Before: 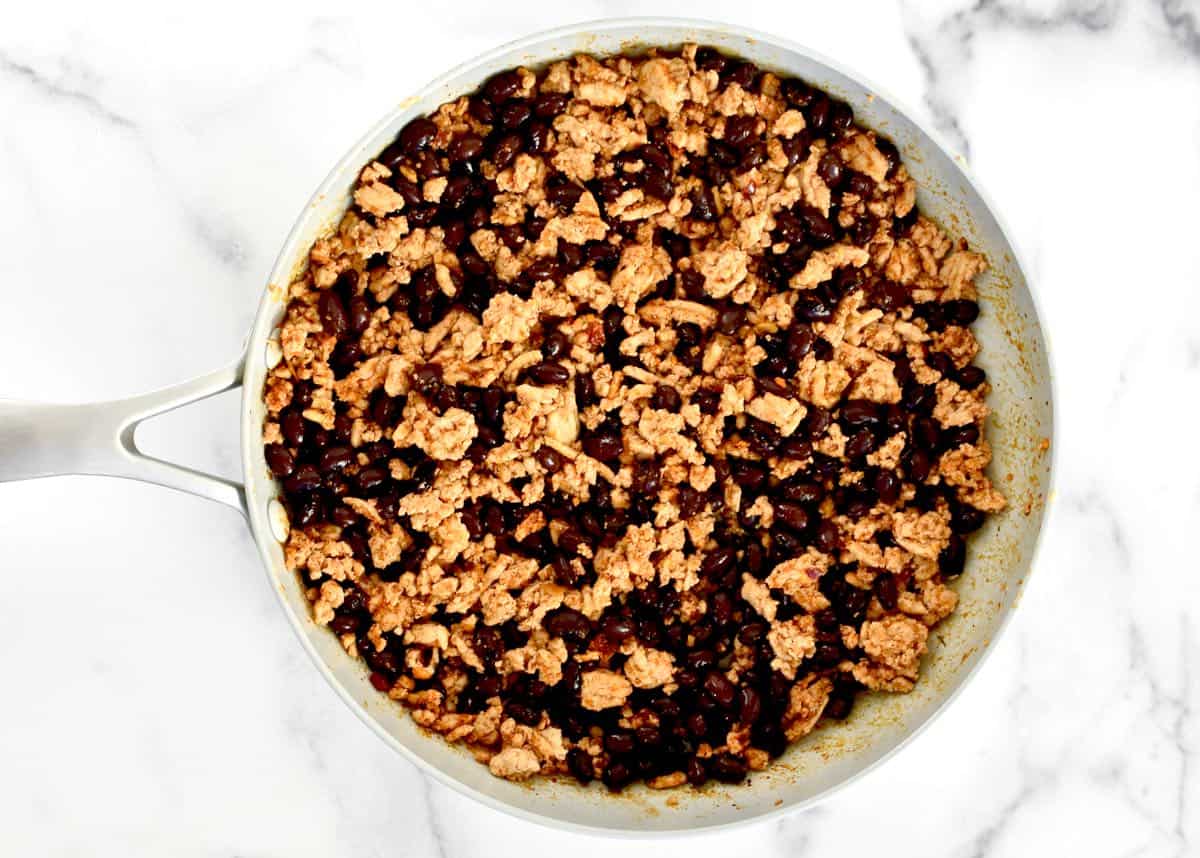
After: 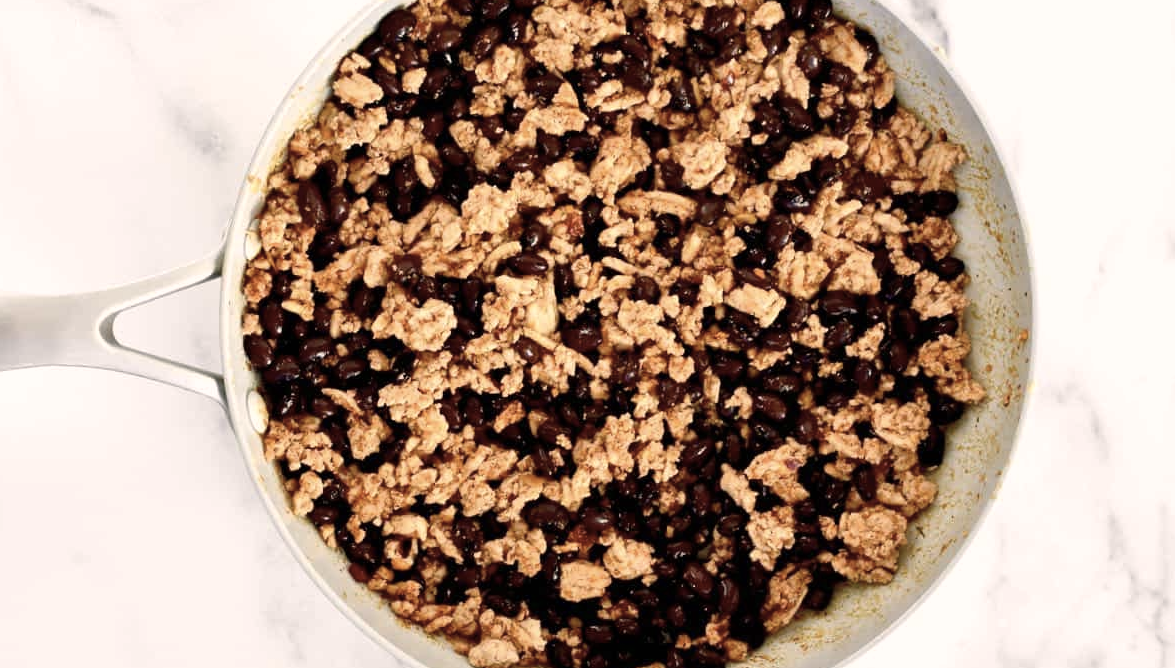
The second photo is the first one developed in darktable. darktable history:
color correction: highlights a* 5.59, highlights b* 5.24, saturation 0.68
crop and rotate: left 1.814%, top 12.818%, right 0.25%, bottom 9.225%
